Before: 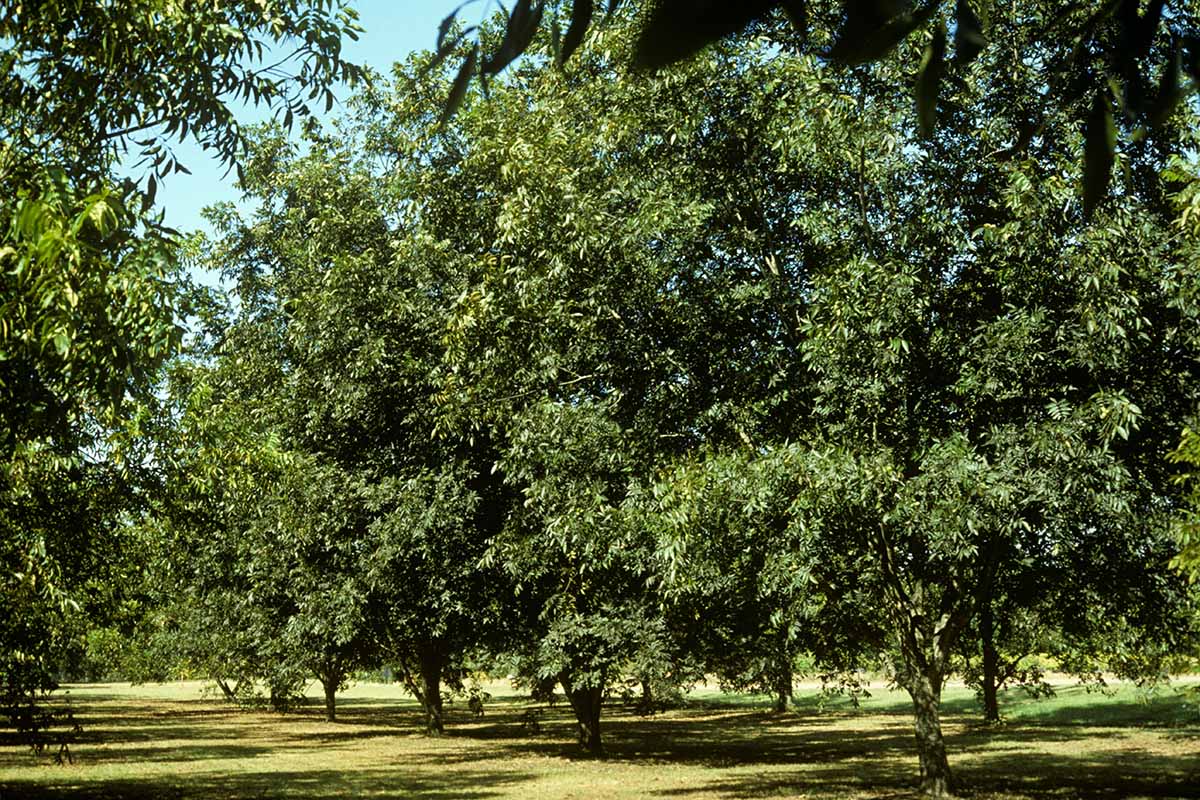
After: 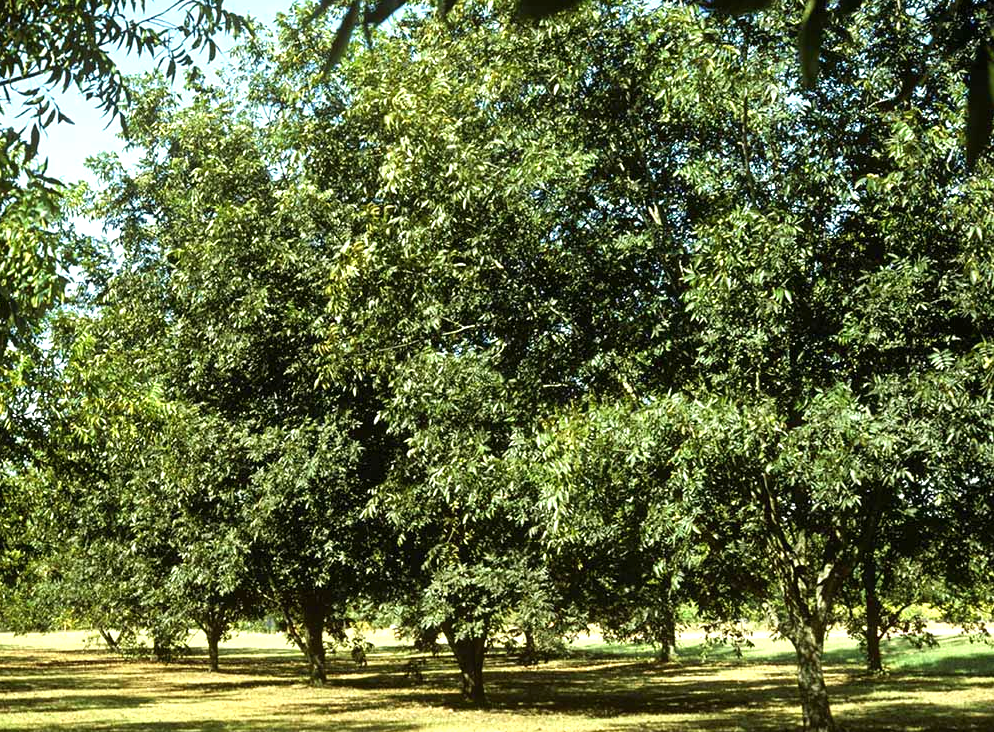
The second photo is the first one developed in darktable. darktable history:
crop: left 9.807%, top 6.259%, right 7.334%, bottom 2.177%
exposure: black level correction 0, exposure 0.68 EV, compensate exposure bias true, compensate highlight preservation false
